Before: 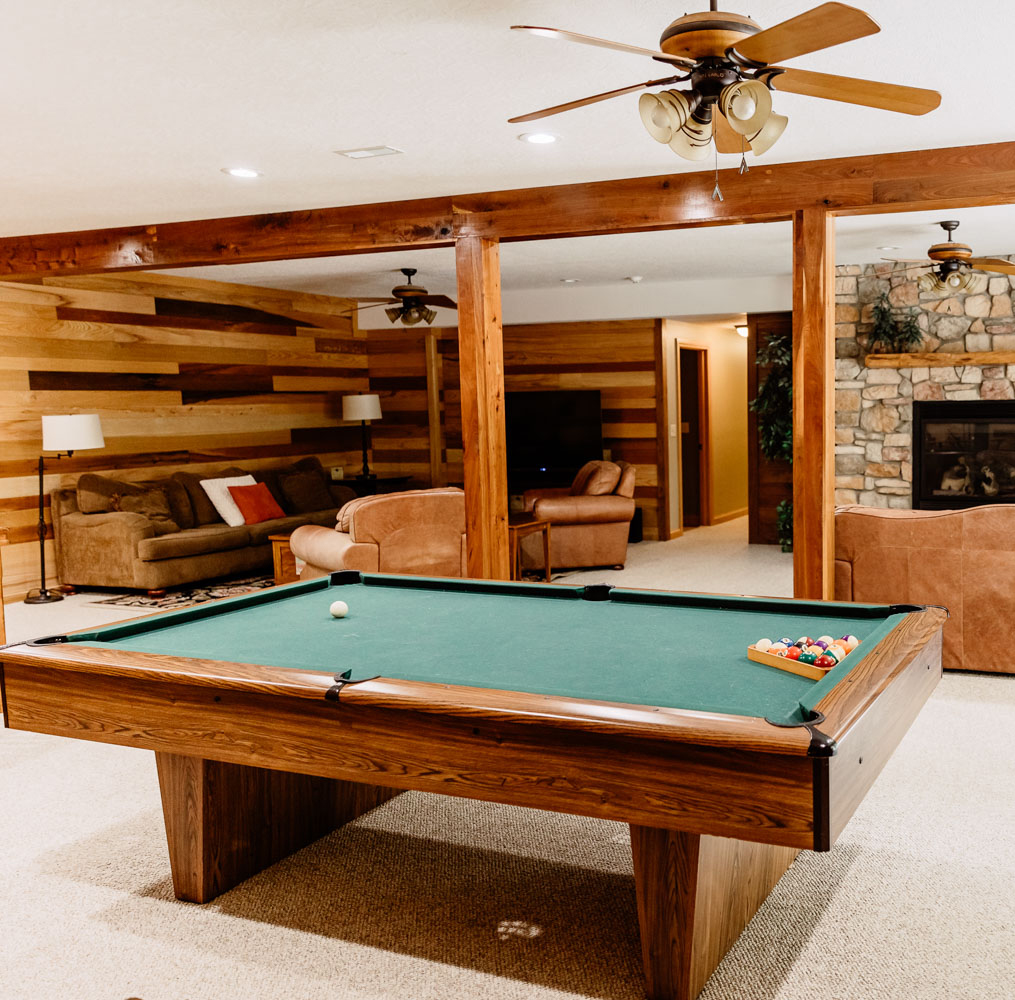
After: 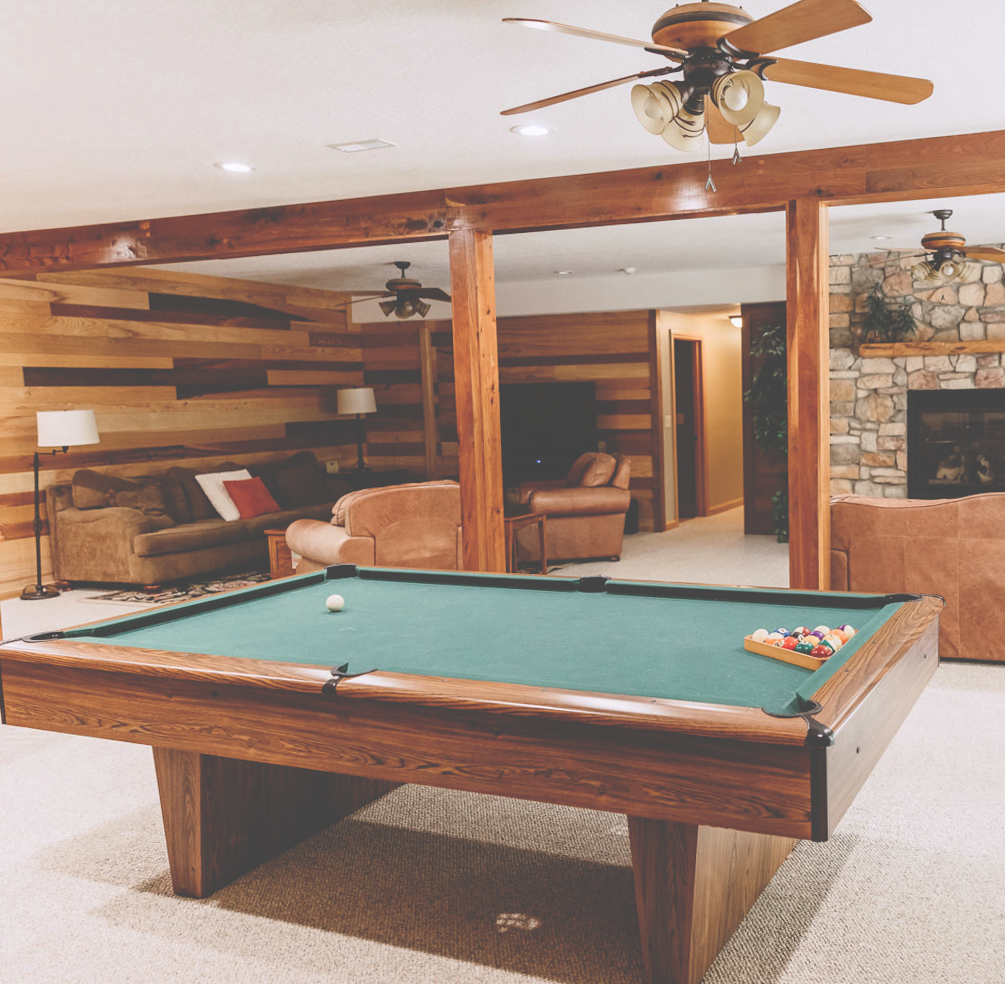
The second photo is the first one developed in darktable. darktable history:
exposure: black level correction -0.062, exposure -0.05 EV, compensate highlight preservation false
rotate and perspective: rotation -0.45°, automatic cropping original format, crop left 0.008, crop right 0.992, crop top 0.012, crop bottom 0.988
white balance: red 1.004, blue 1.024
